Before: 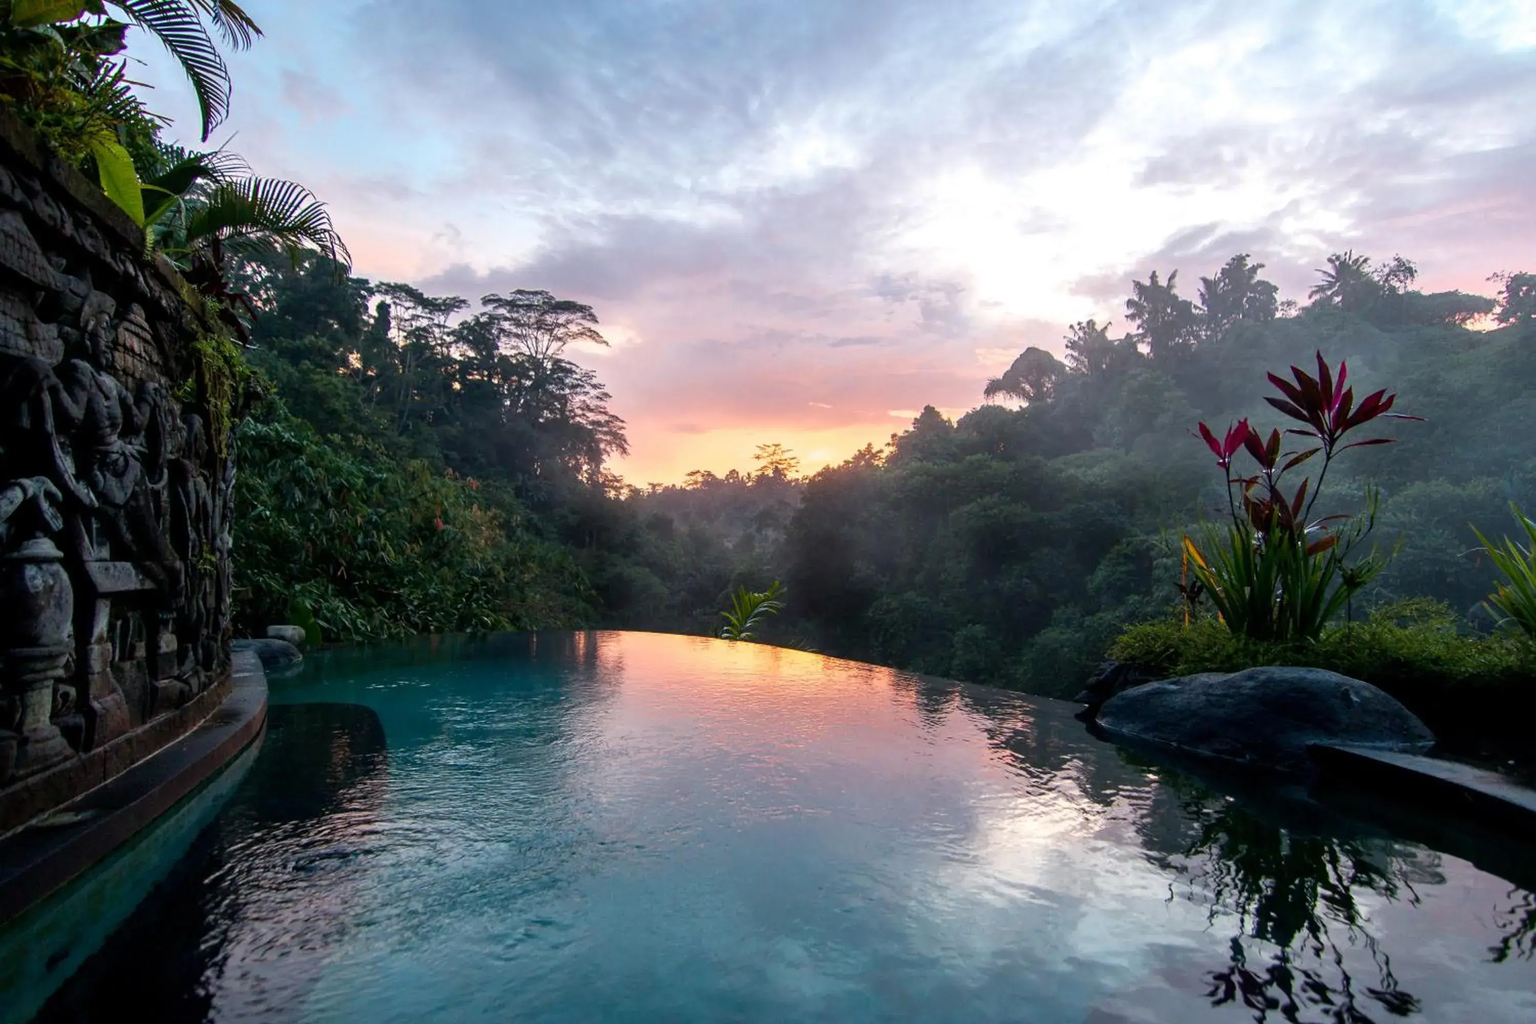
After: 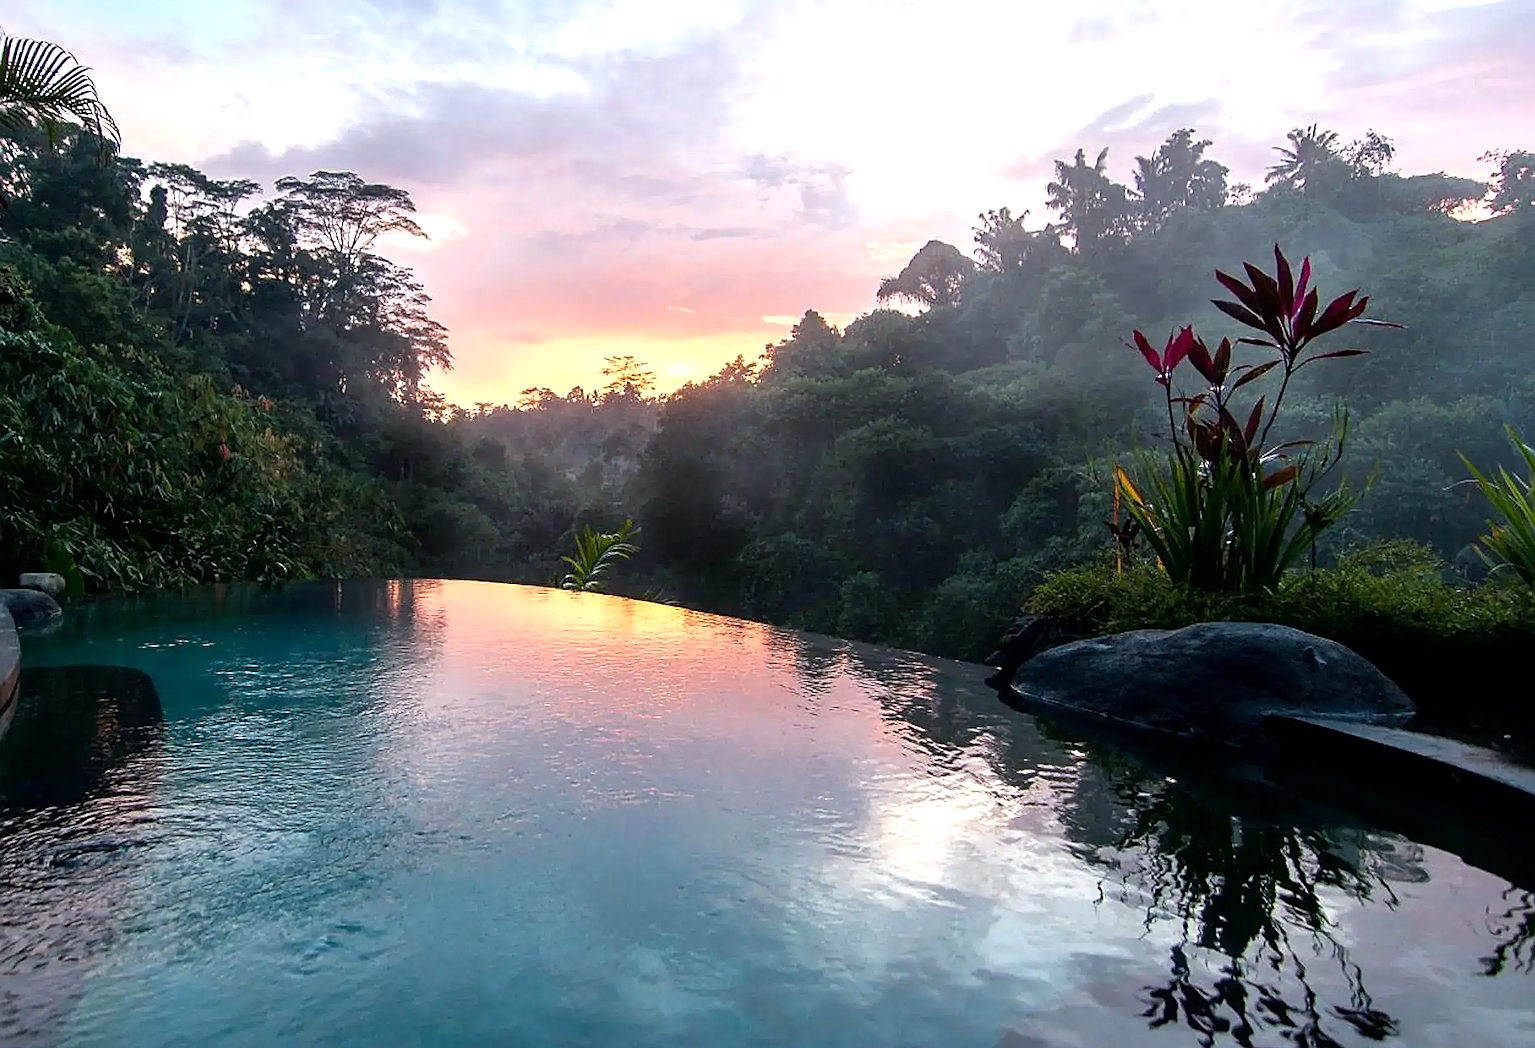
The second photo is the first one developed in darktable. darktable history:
crop: left 16.351%, top 14.315%
sharpen: radius 1.647, amount 1.312
tone equalizer: -8 EV -0.407 EV, -7 EV -0.399 EV, -6 EV -0.317 EV, -5 EV -0.206 EV, -3 EV 0.222 EV, -2 EV 0.321 EV, -1 EV 0.374 EV, +0 EV 0.407 EV
exposure: compensate exposure bias true, compensate highlight preservation false
